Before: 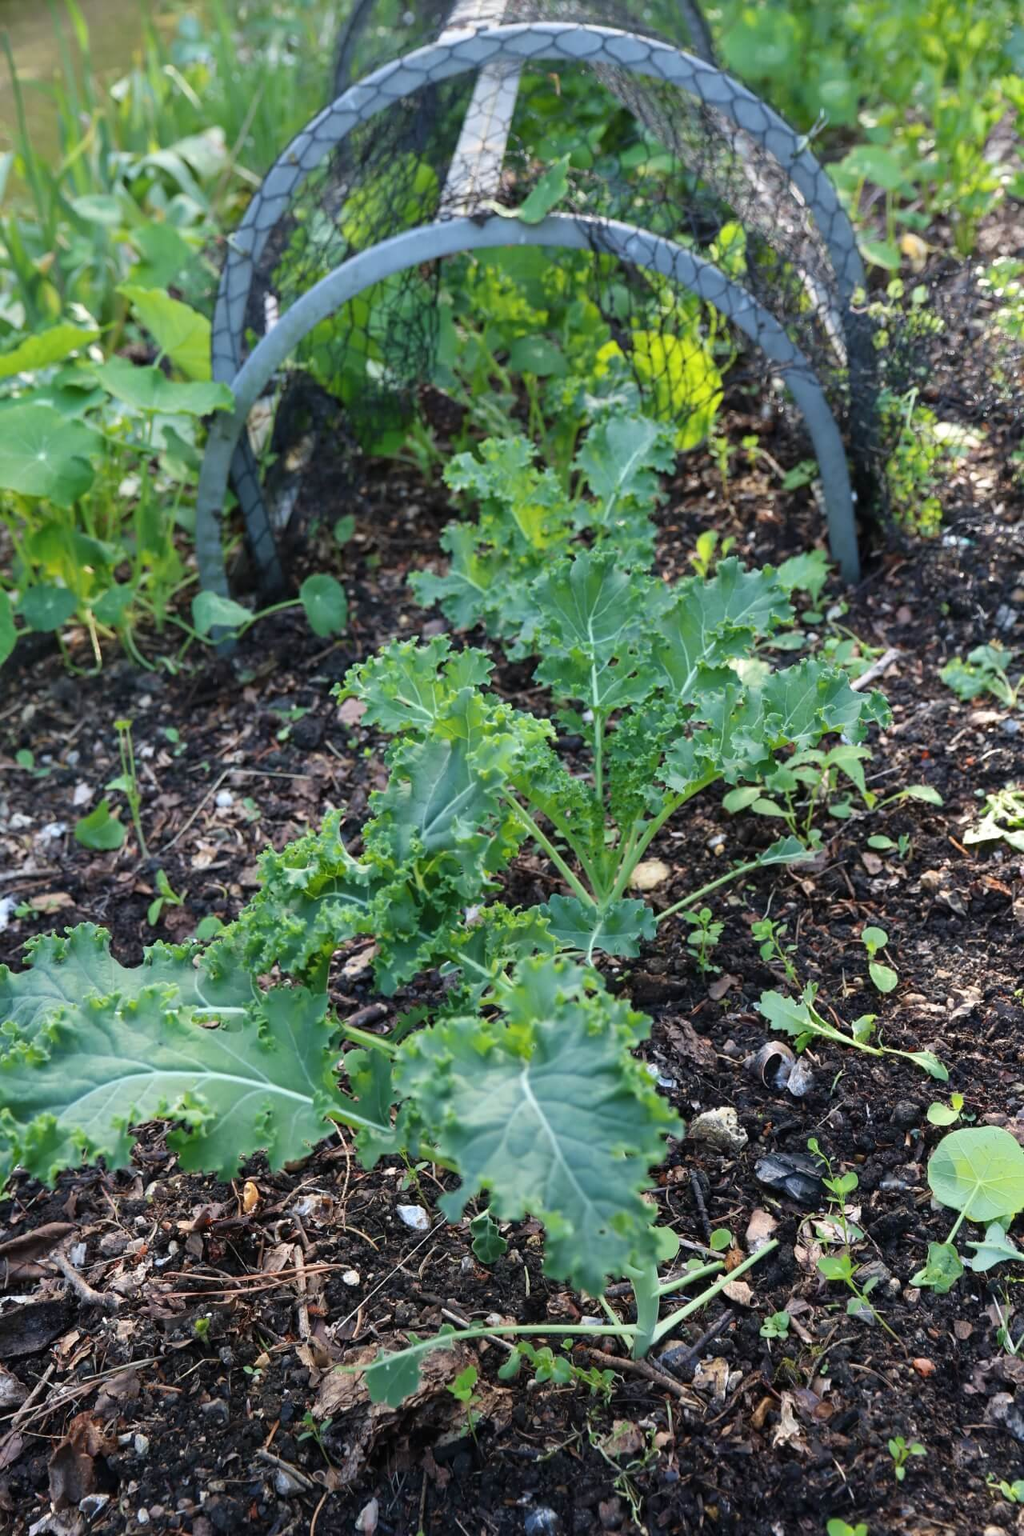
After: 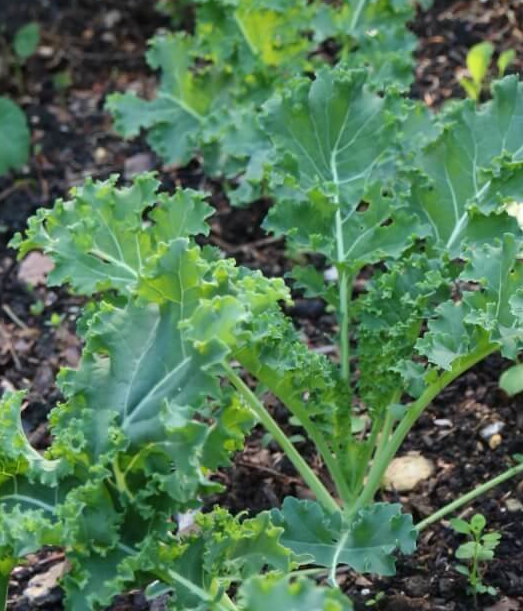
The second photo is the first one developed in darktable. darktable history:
crop: left 31.631%, top 32.362%, right 27.493%, bottom 35.77%
